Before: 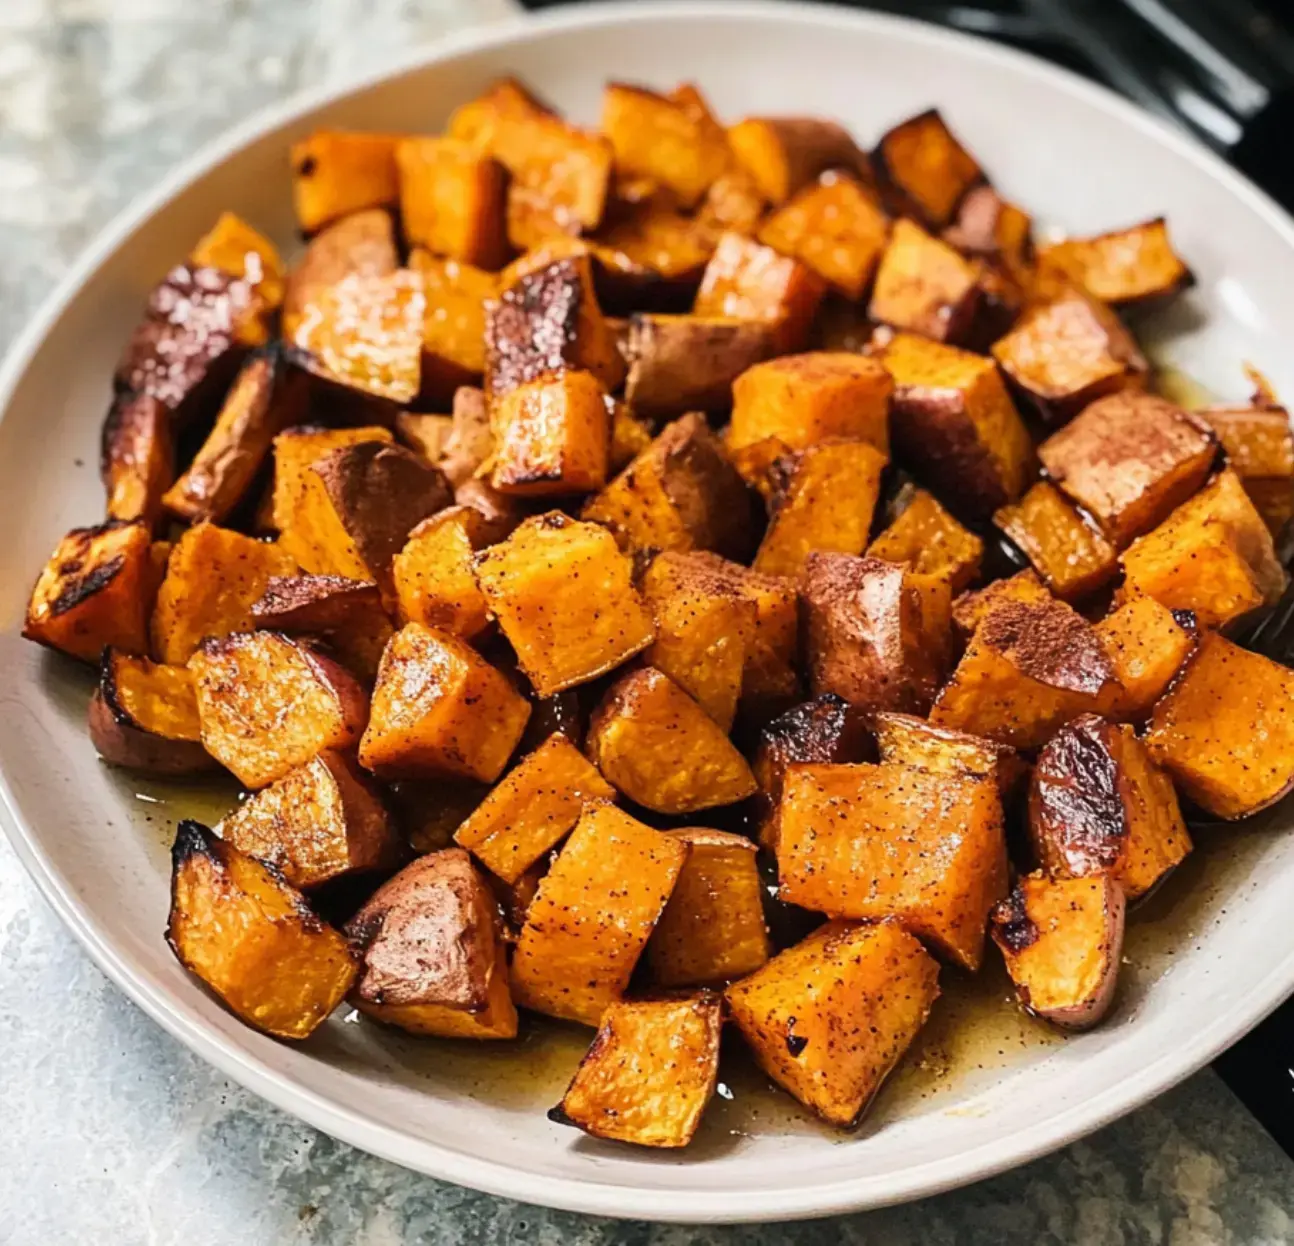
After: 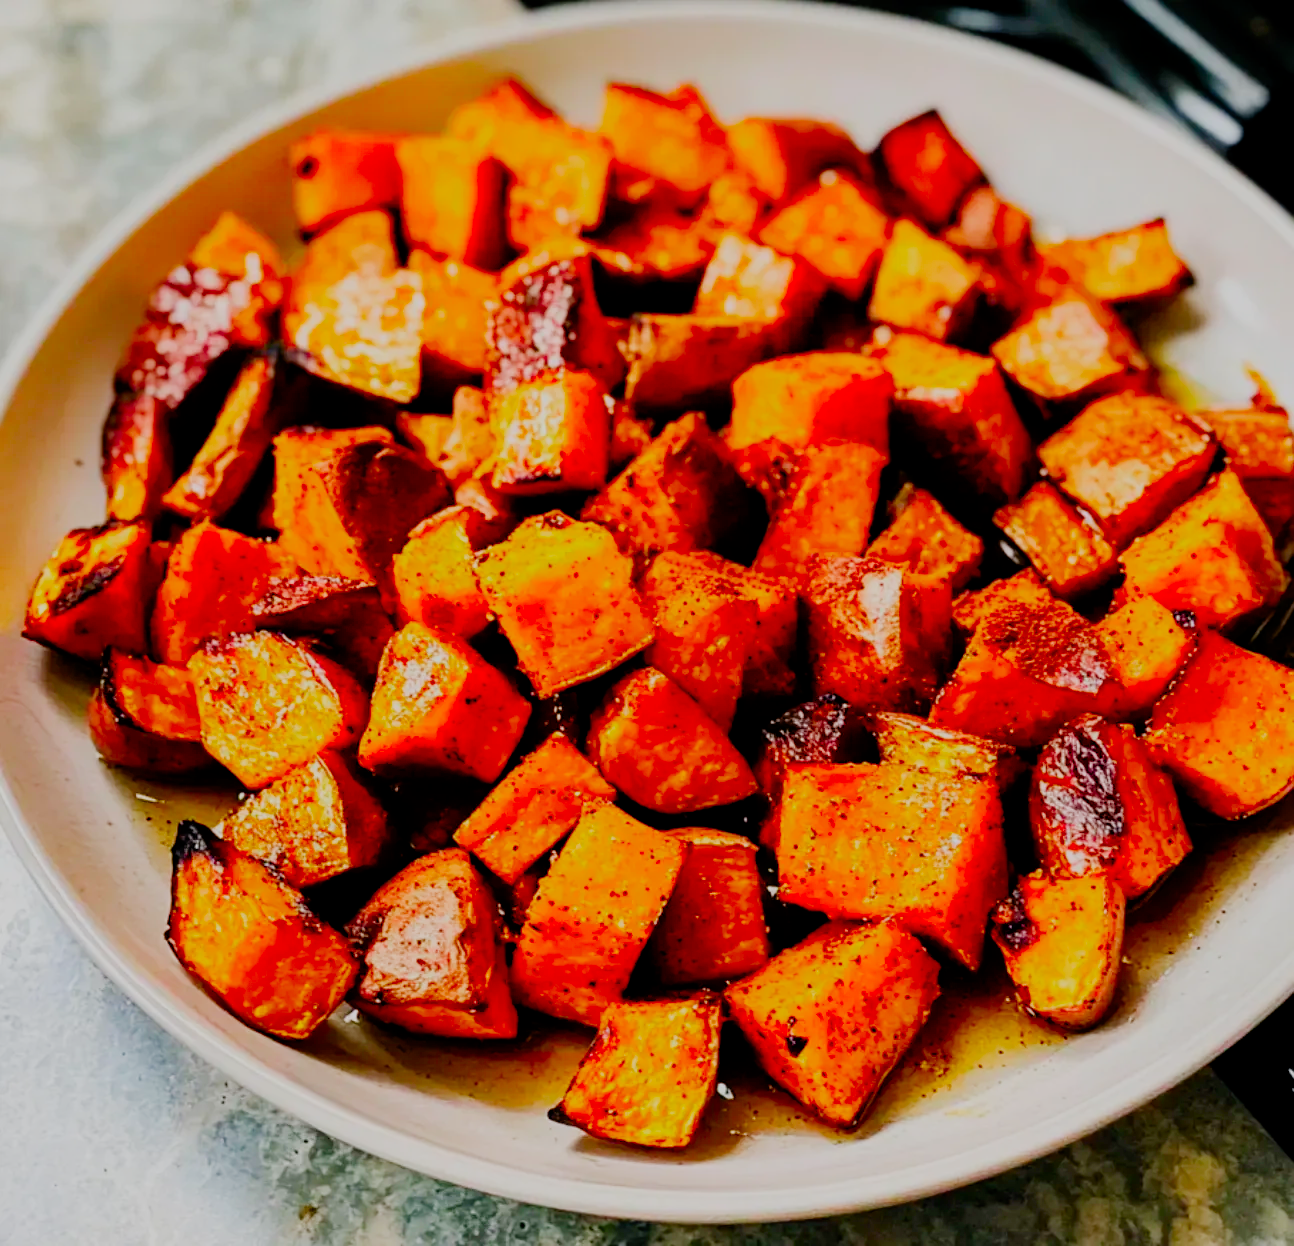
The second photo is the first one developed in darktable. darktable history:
color correction: highlights b* 0.017, saturation 2.12
filmic rgb: black relative exposure -6.96 EV, white relative exposure 5.63 EV, hardness 2.86, preserve chrominance no, color science v4 (2020), contrast in shadows soft
